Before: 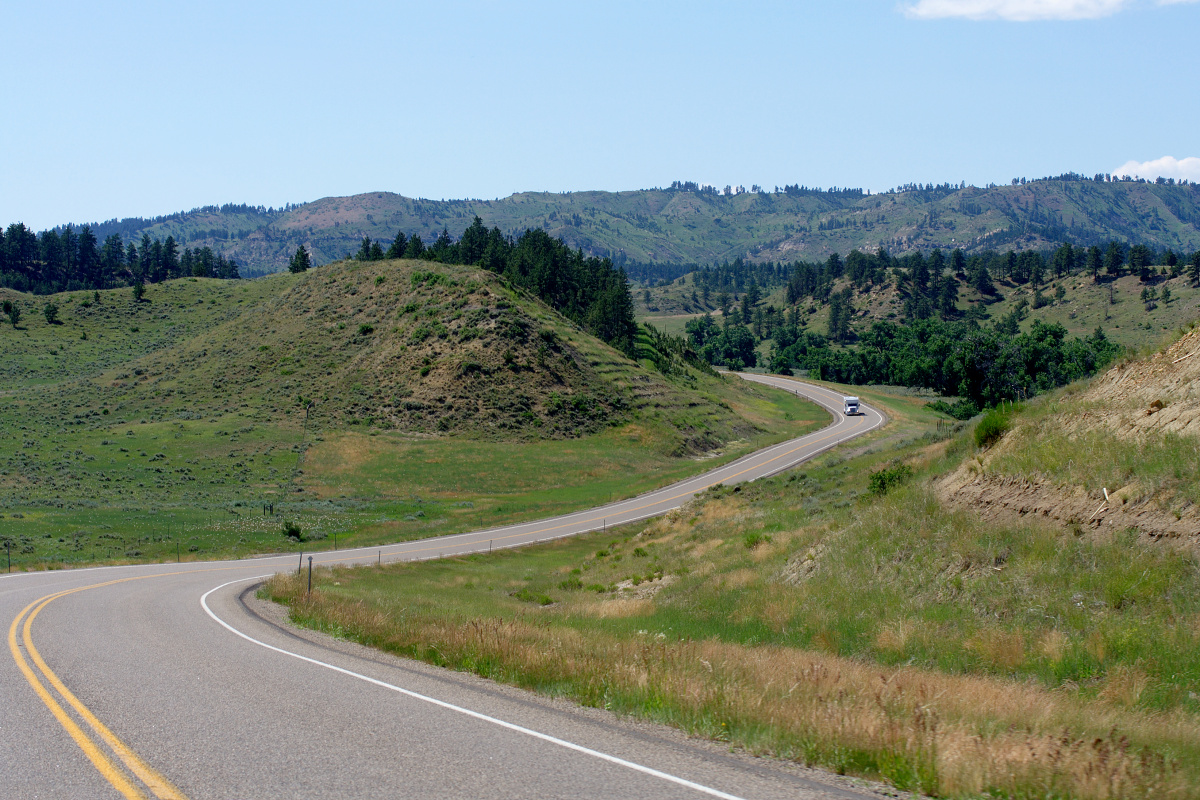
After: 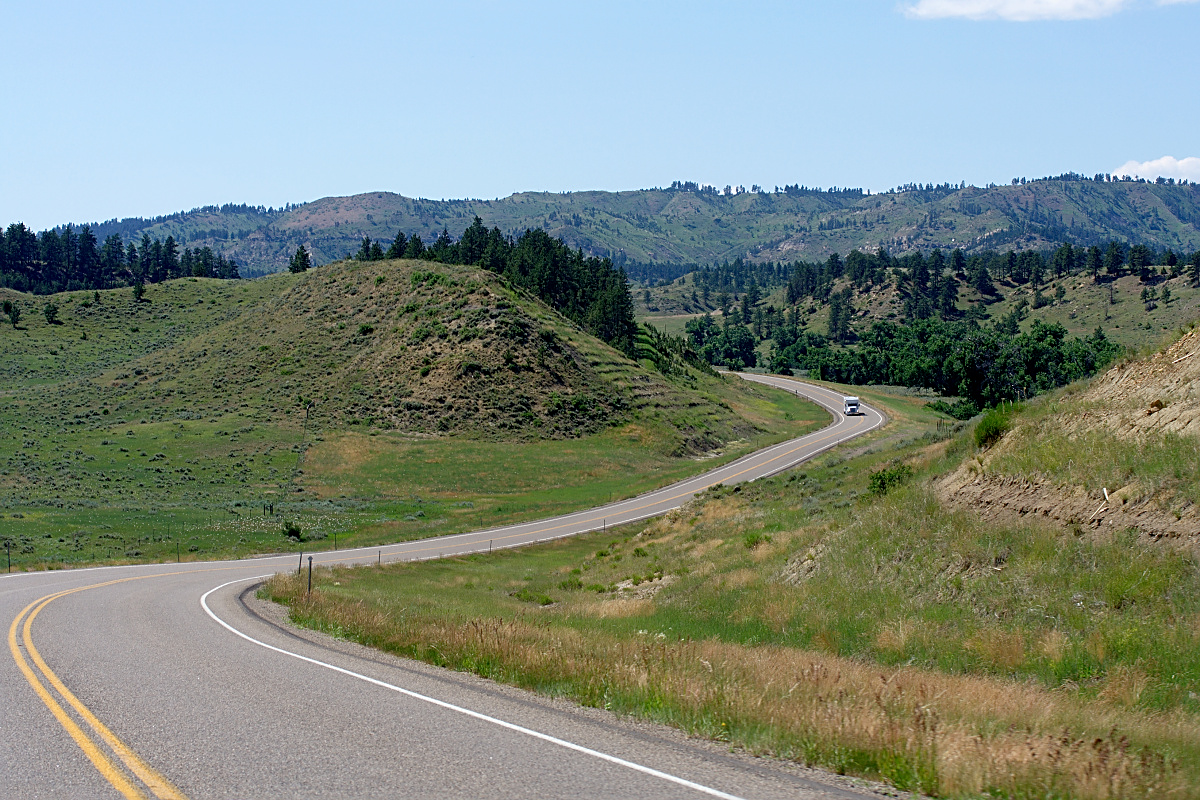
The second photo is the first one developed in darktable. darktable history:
sharpen: amount 0.536
